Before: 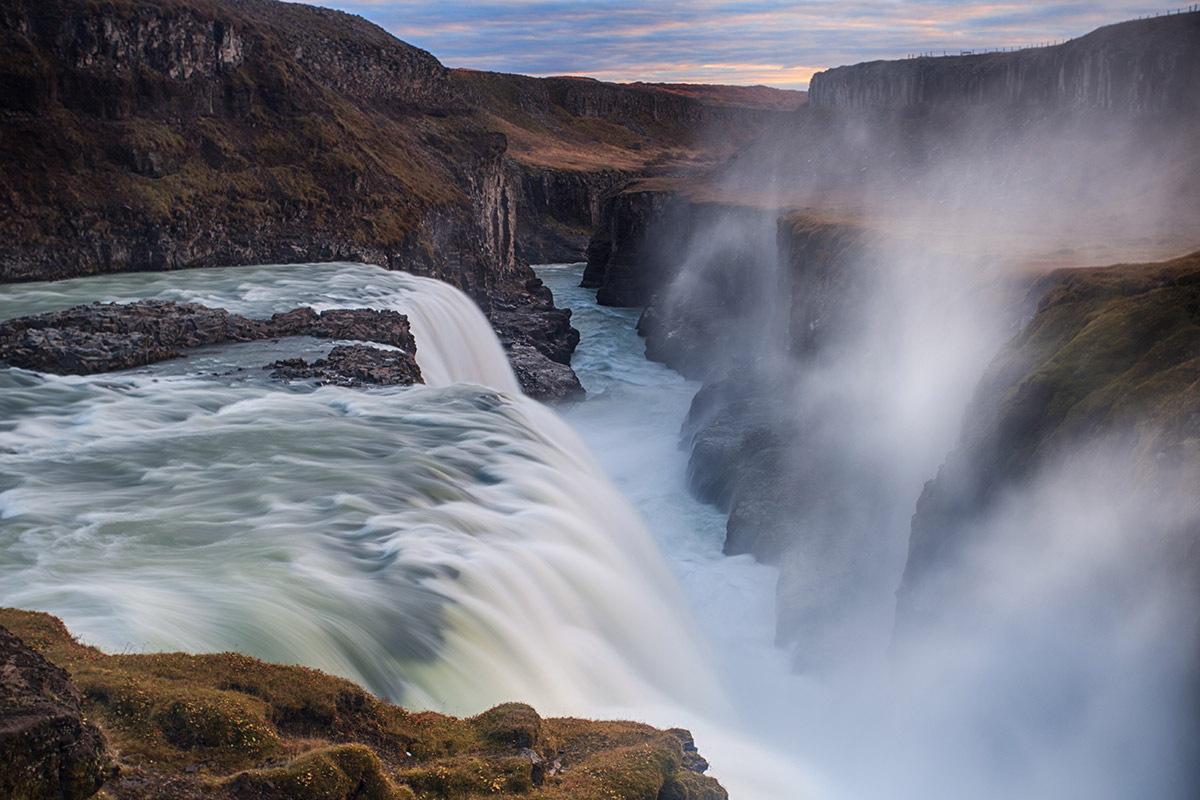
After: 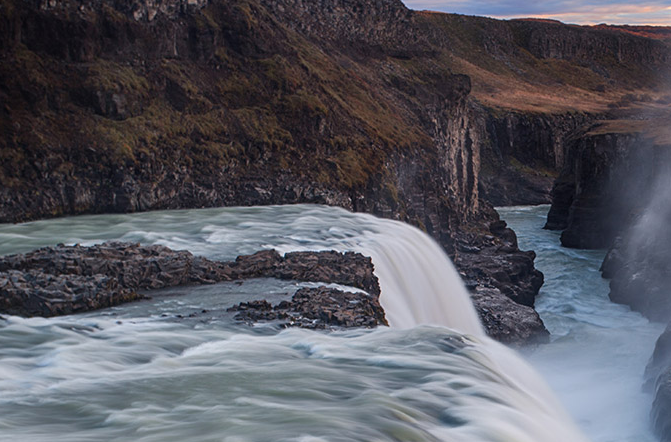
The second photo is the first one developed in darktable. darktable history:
crop and rotate: left 3.036%, top 7.437%, right 41.009%, bottom 37.283%
